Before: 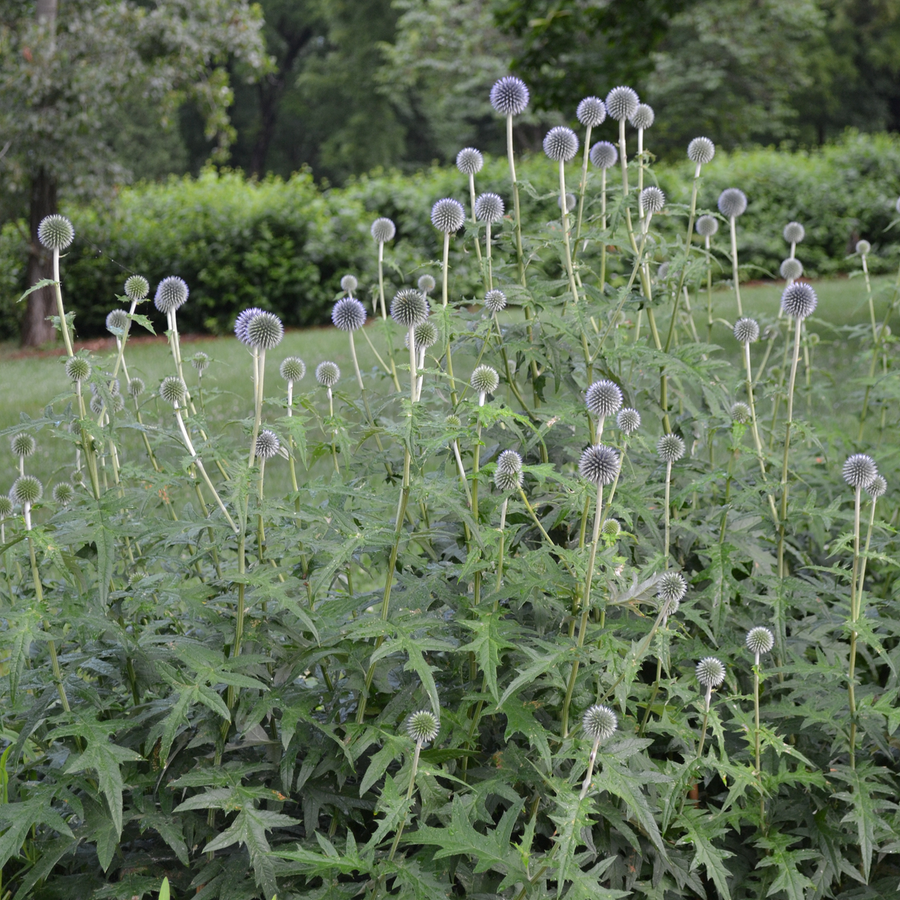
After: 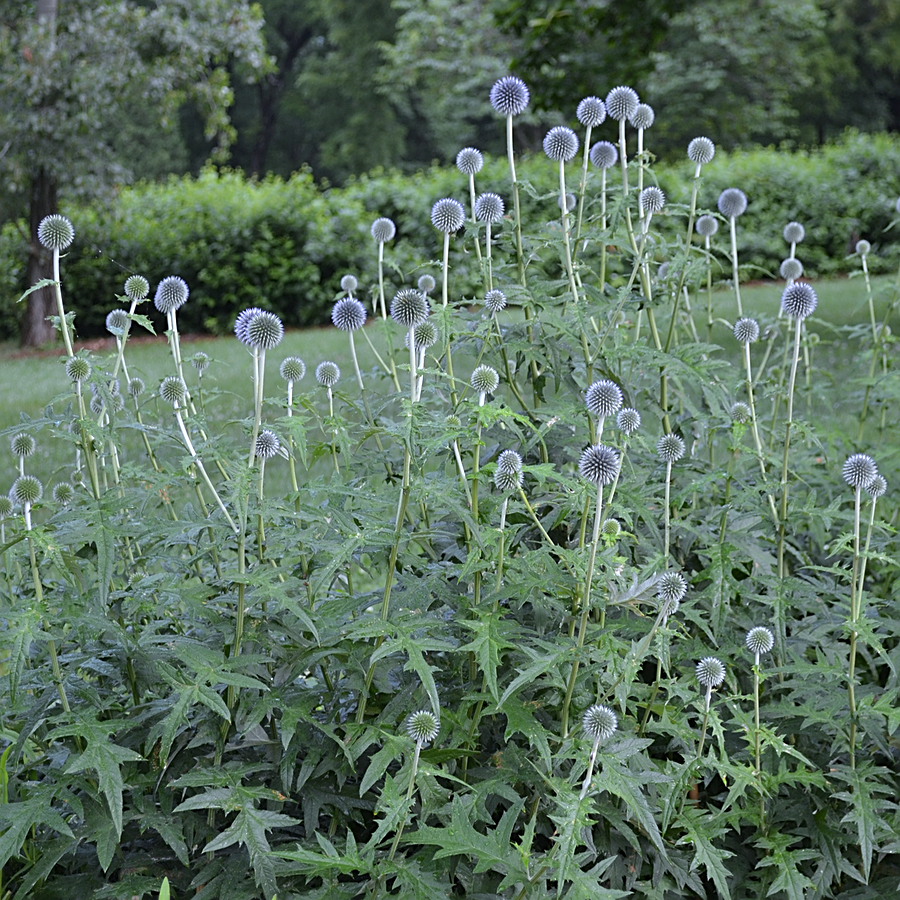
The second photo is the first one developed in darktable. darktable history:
sharpen: amount 0.575
white balance: red 0.924, blue 1.095
